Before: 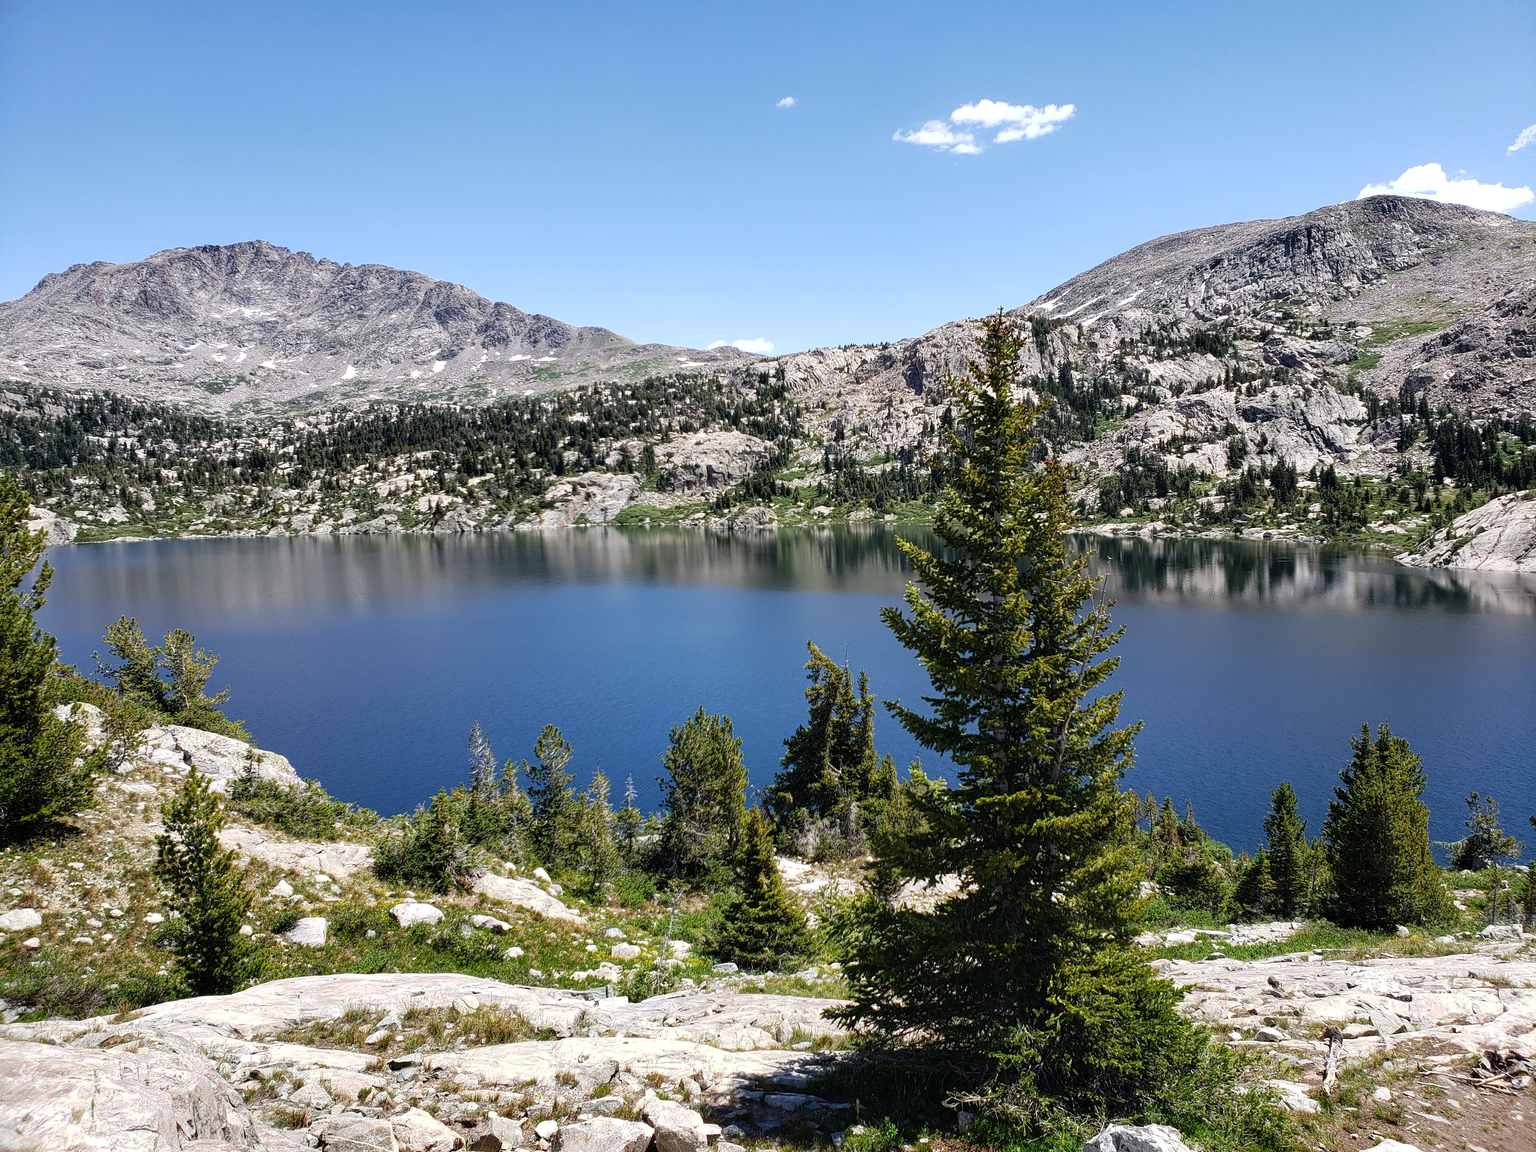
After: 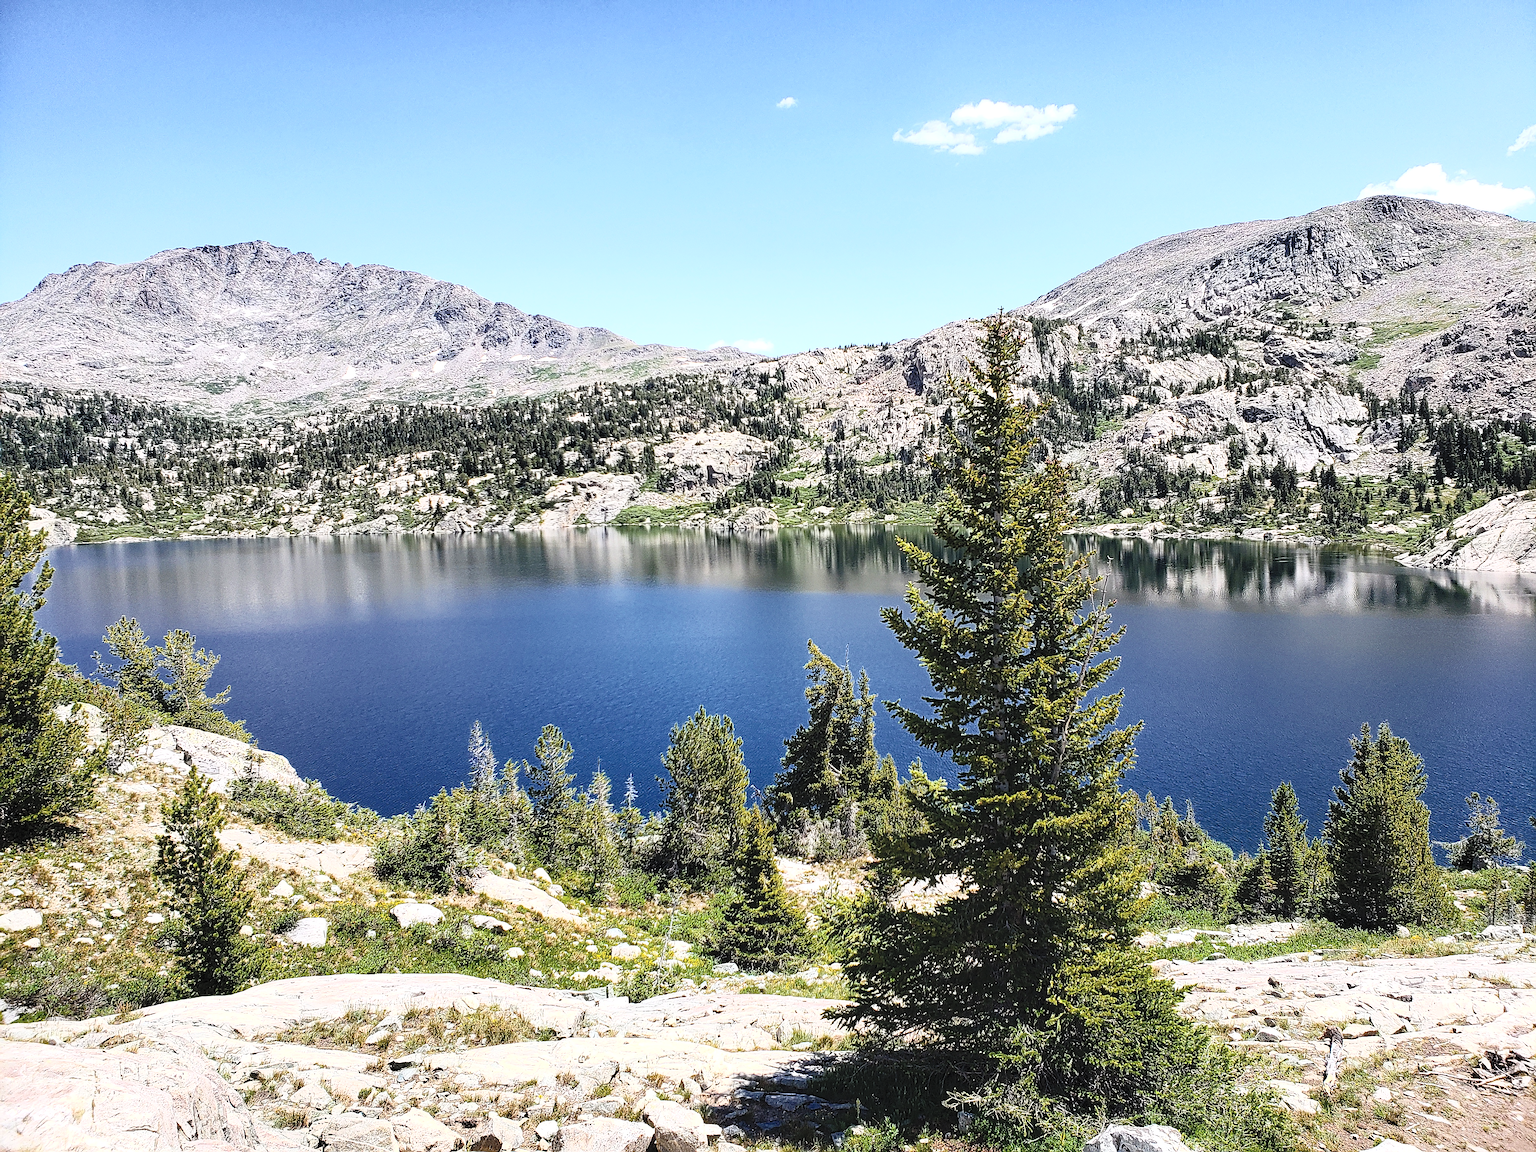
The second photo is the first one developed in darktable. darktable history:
color balance rgb: perceptual saturation grading › global saturation 19.748%, saturation formula JzAzBz (2021)
haze removal: compatibility mode true, adaptive false
contrast brightness saturation: contrast 0.416, brightness 0.557, saturation -0.19
sharpen: radius 1.407, amount 1.248, threshold 0.845
